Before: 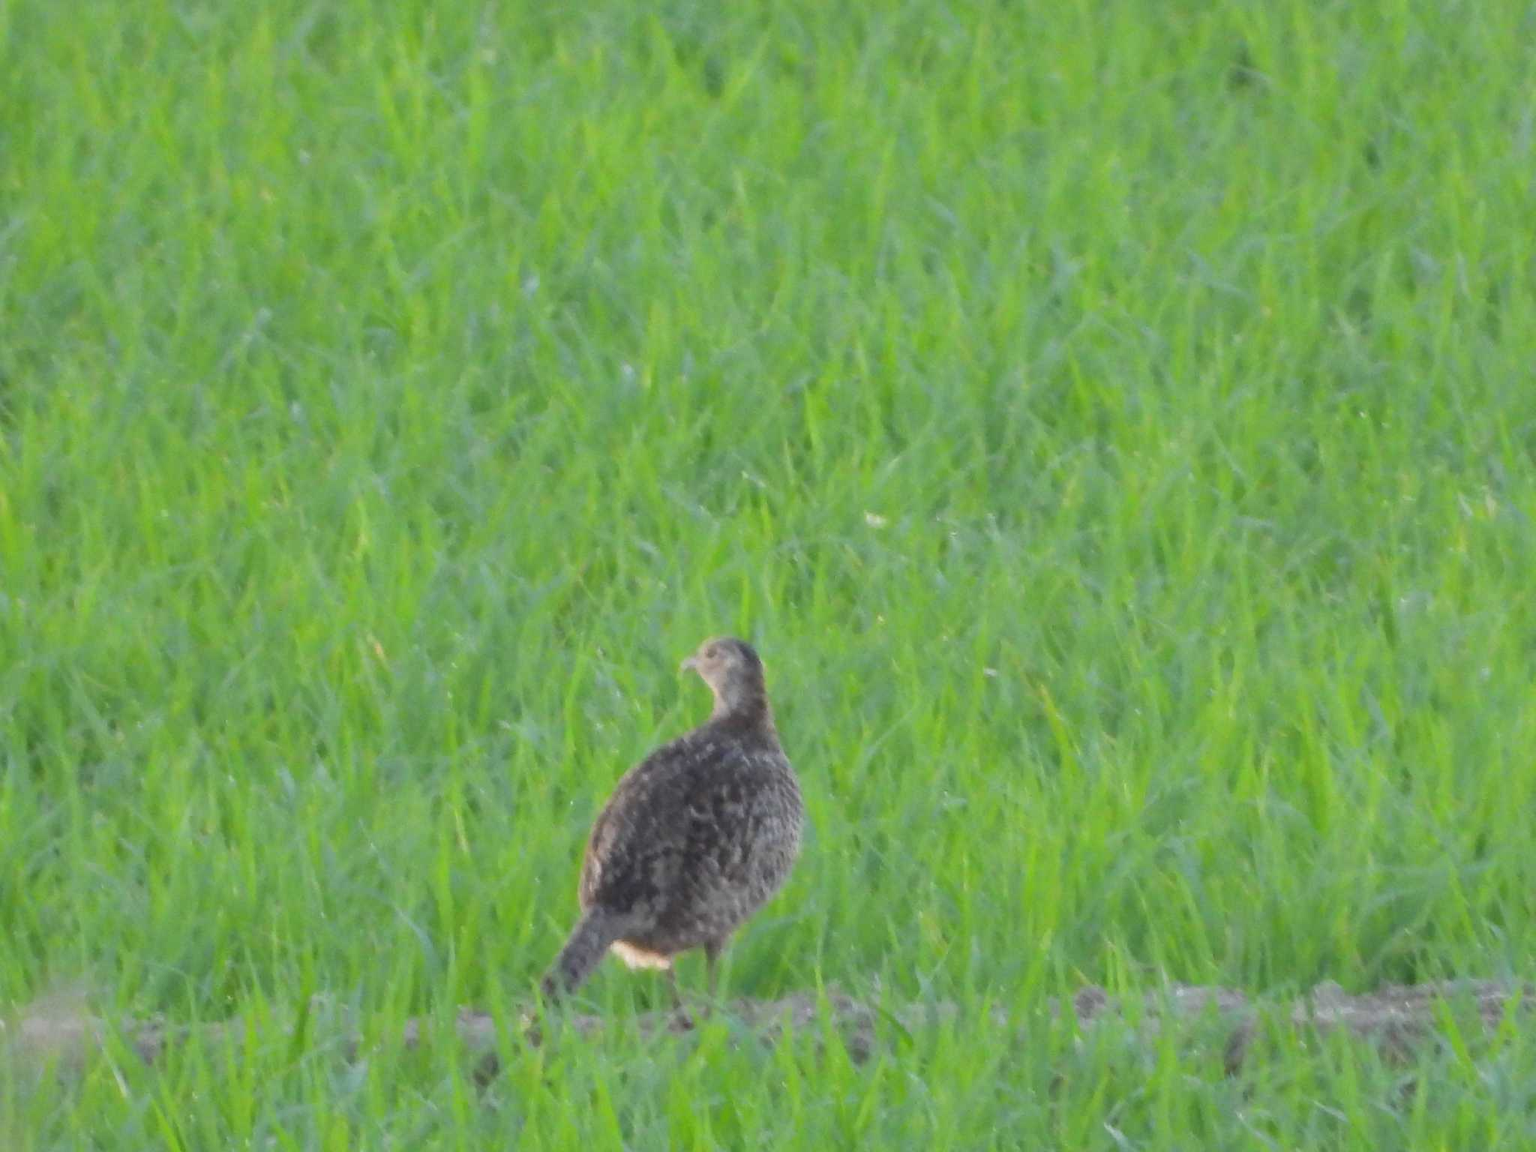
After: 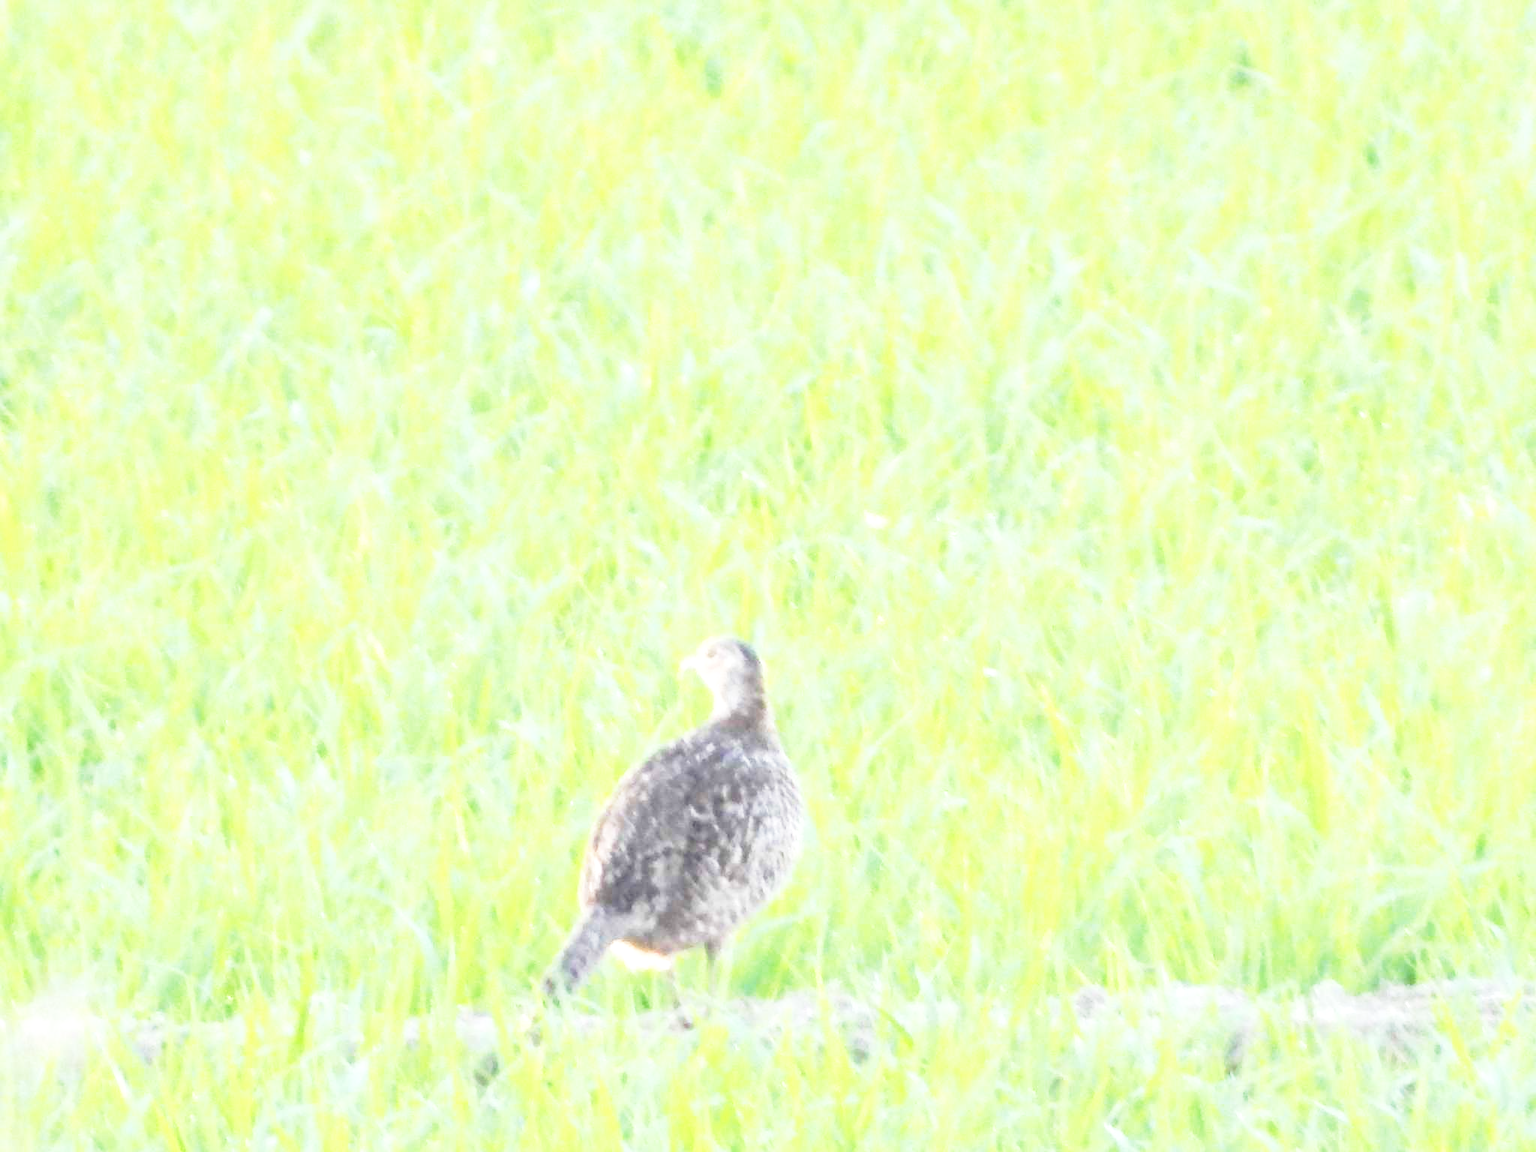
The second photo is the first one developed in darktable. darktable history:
base curve: curves: ch0 [(0, 0) (0.028, 0.03) (0.121, 0.232) (0.46, 0.748) (0.859, 0.968) (1, 1)], preserve colors none
exposure: black level correction 0, exposure 1.462 EV, compensate highlight preservation false
